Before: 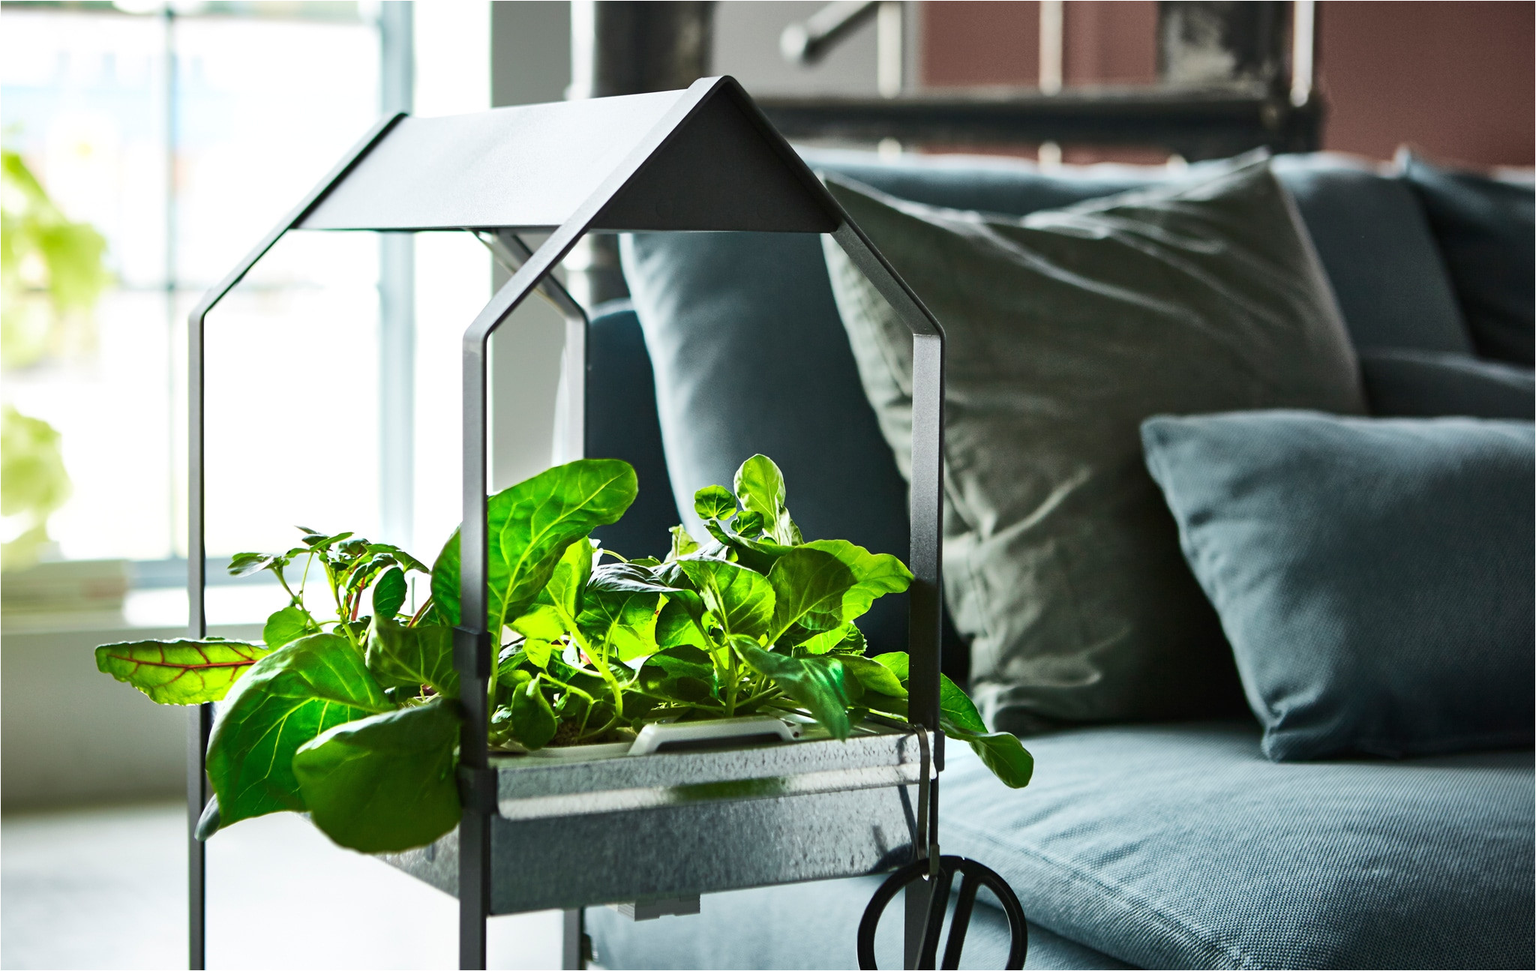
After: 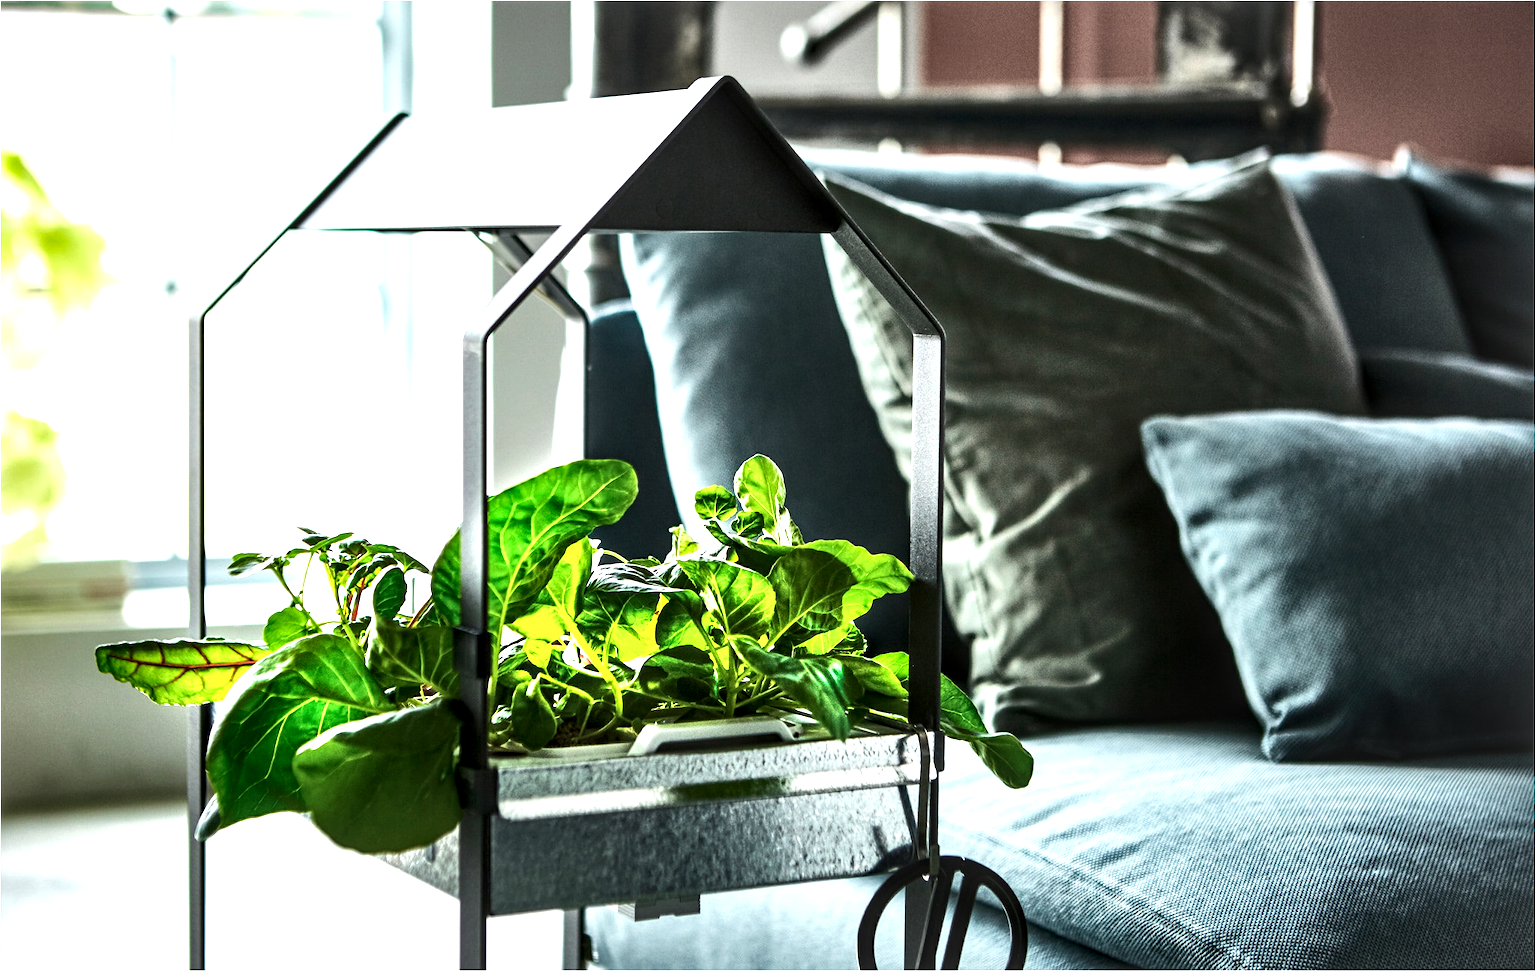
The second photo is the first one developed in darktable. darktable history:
local contrast: highlights 60%, shadows 60%, detail 160%
tone equalizer: -8 EV -0.75 EV, -7 EV -0.7 EV, -6 EV -0.6 EV, -5 EV -0.4 EV, -3 EV 0.4 EV, -2 EV 0.6 EV, -1 EV 0.7 EV, +0 EV 0.75 EV, edges refinement/feathering 500, mask exposure compensation -1.57 EV, preserve details no
